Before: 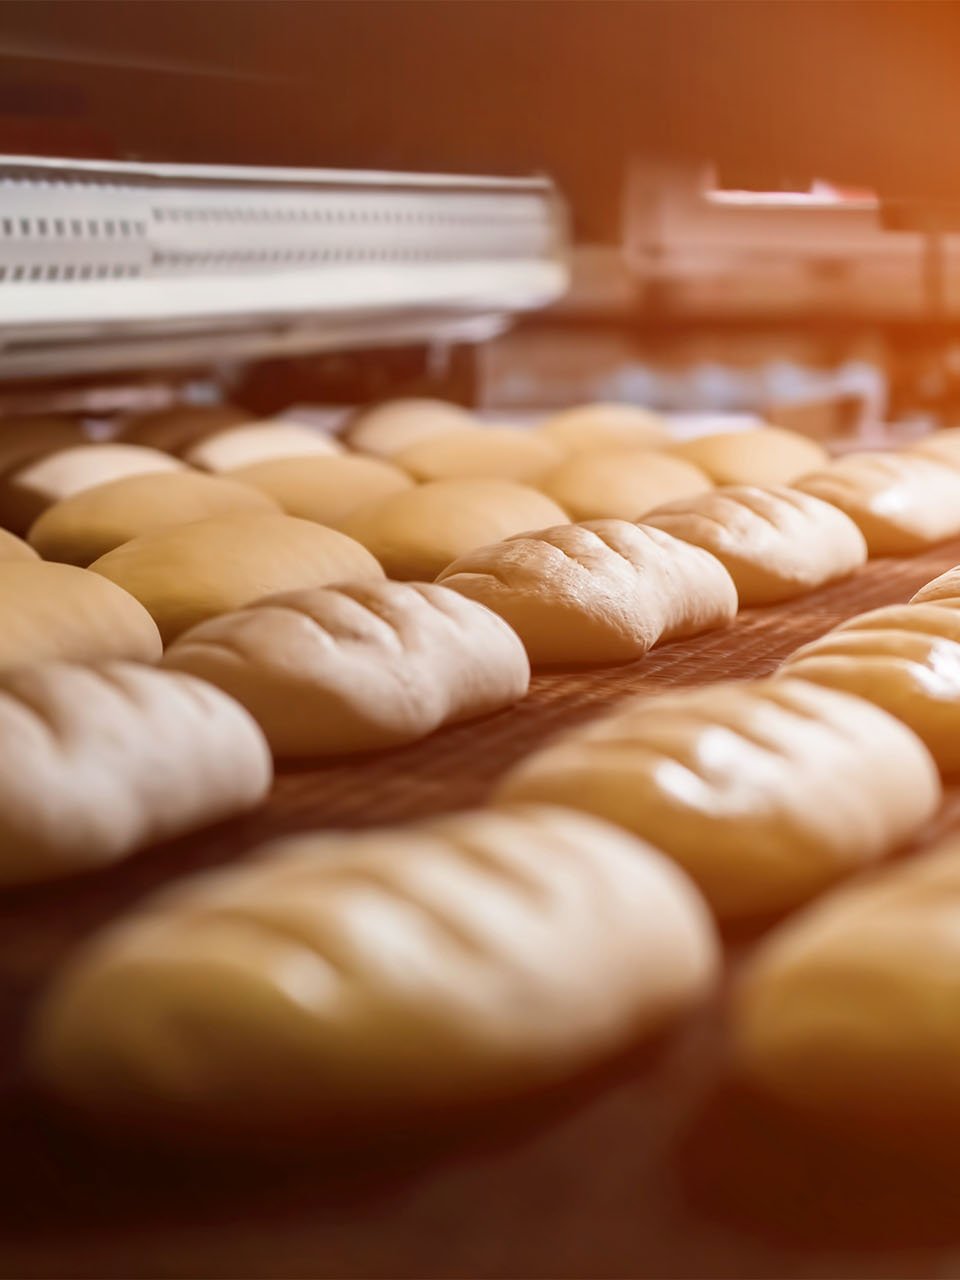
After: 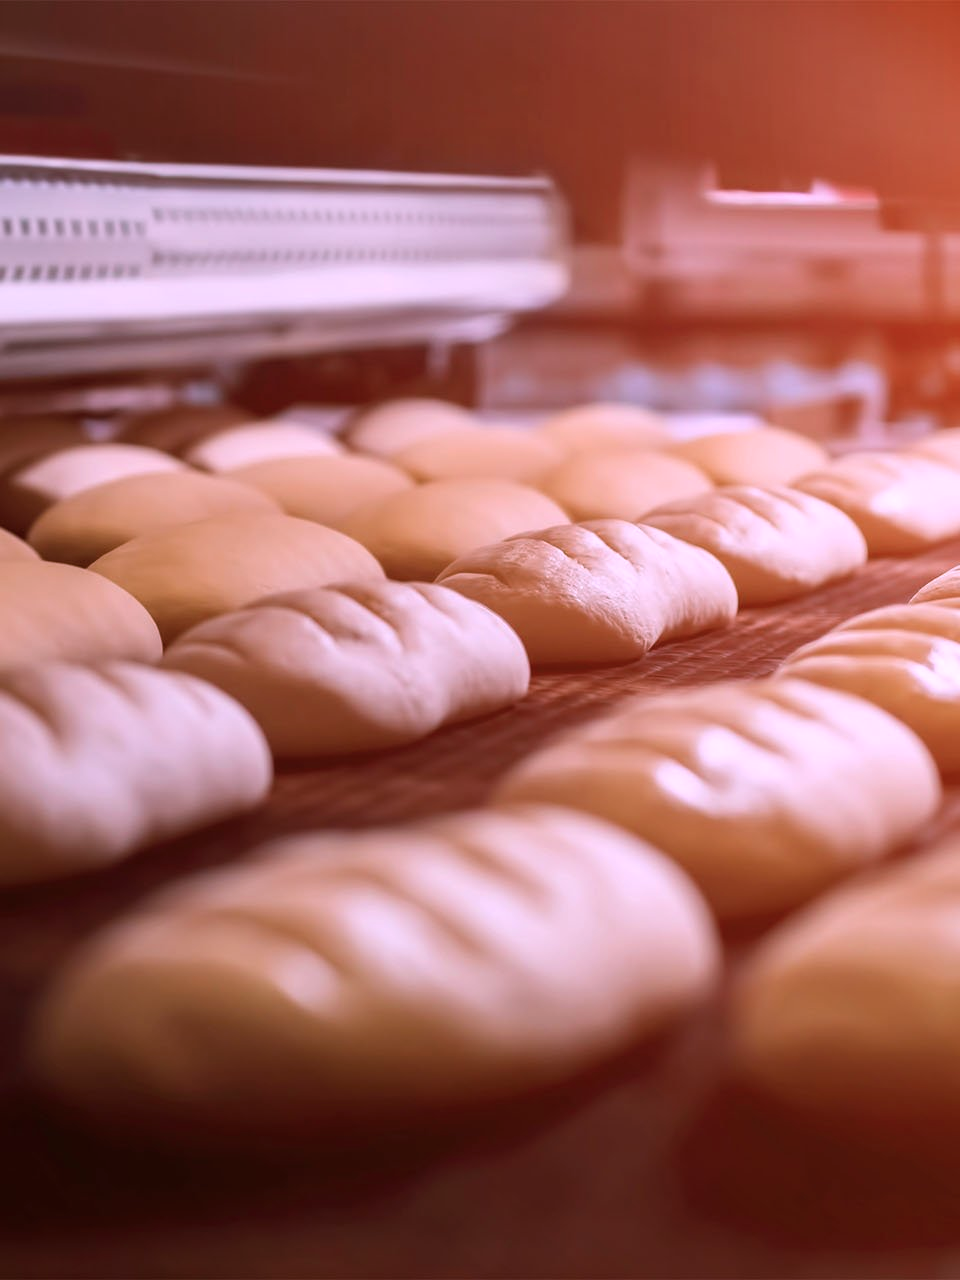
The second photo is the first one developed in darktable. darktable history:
color correction: highlights a* 15.87, highlights b* -19.94
